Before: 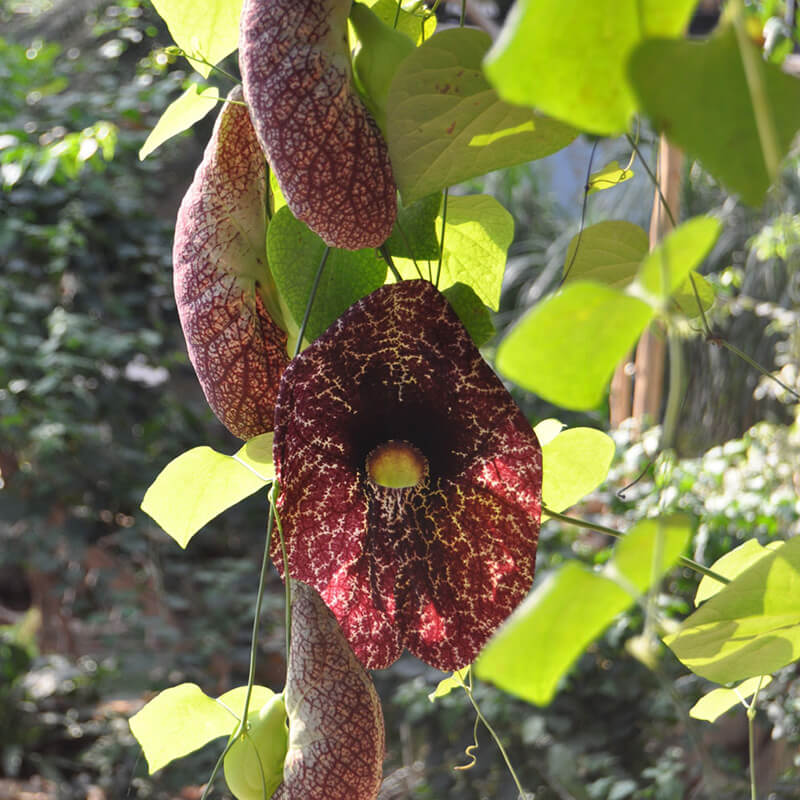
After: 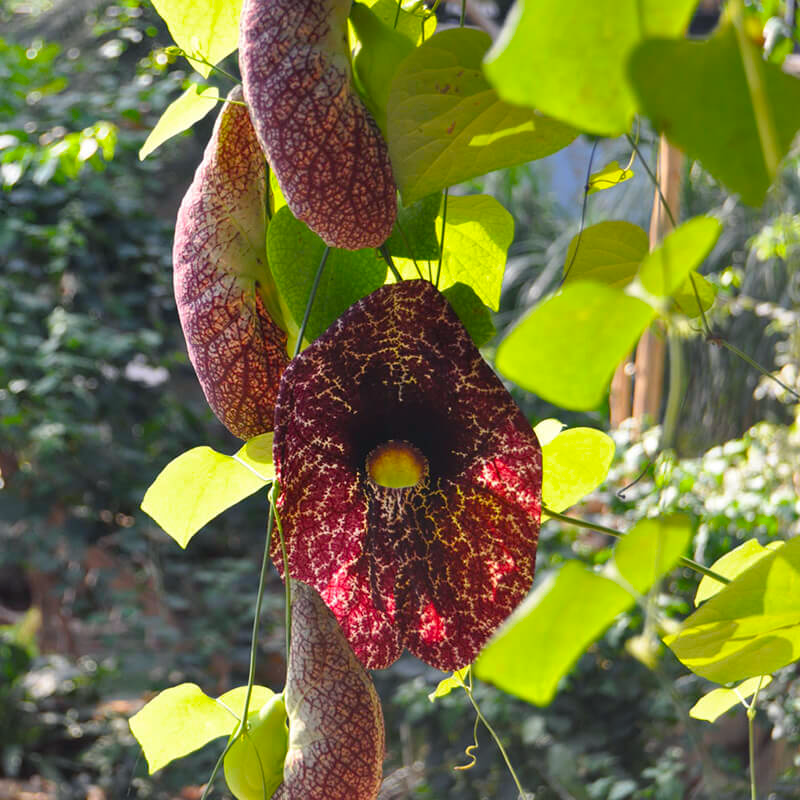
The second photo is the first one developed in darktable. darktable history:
color balance rgb: shadows lift › chroma 3.063%, shadows lift › hue 242.76°, linear chroma grading › mid-tones 7.418%, perceptual saturation grading › global saturation 30.806%
